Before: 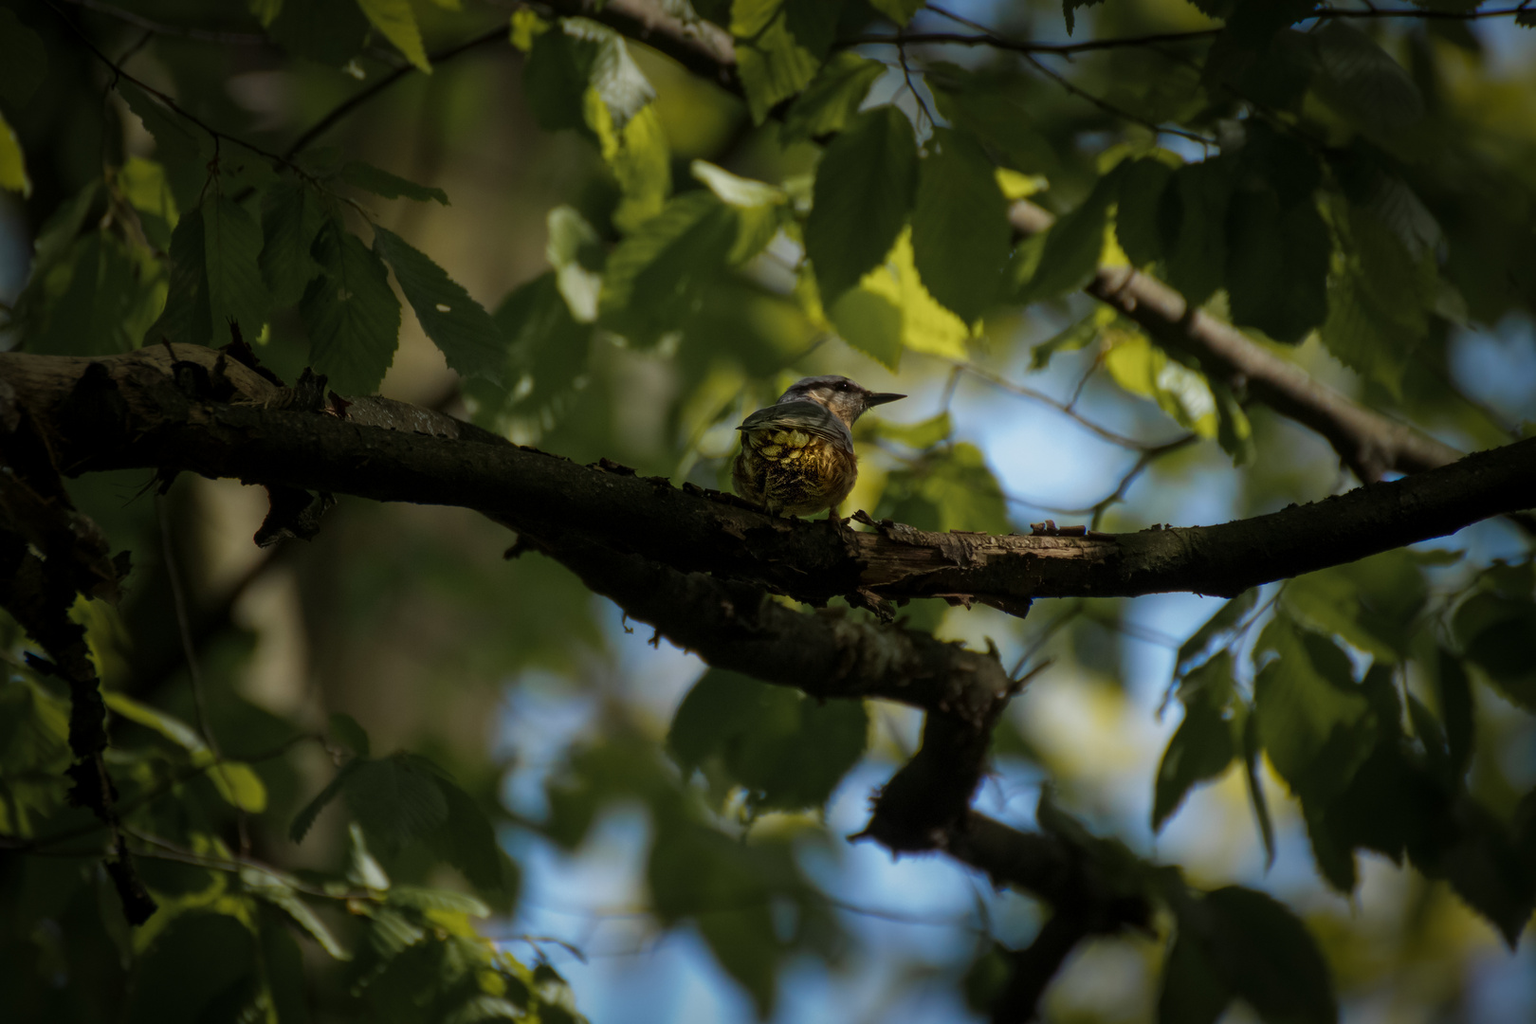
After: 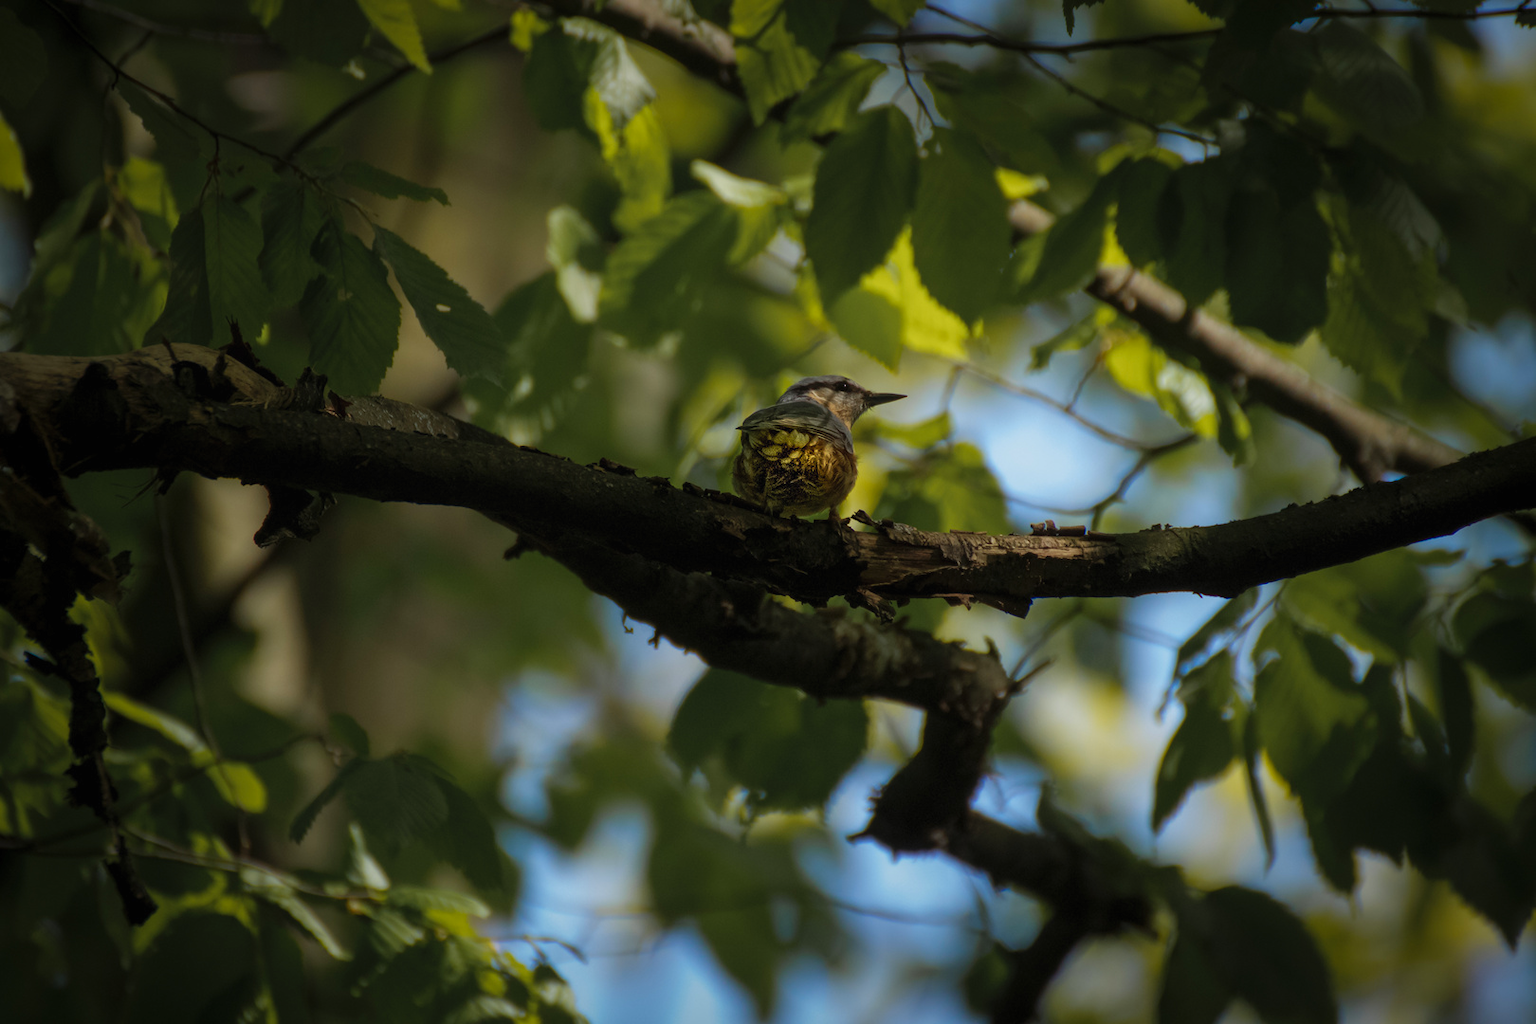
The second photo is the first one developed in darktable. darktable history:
local contrast: mode bilateral grid, contrast 99, coarseness 99, detail 92%, midtone range 0.2
contrast brightness saturation: contrast 0.032, brightness 0.056, saturation 0.128
